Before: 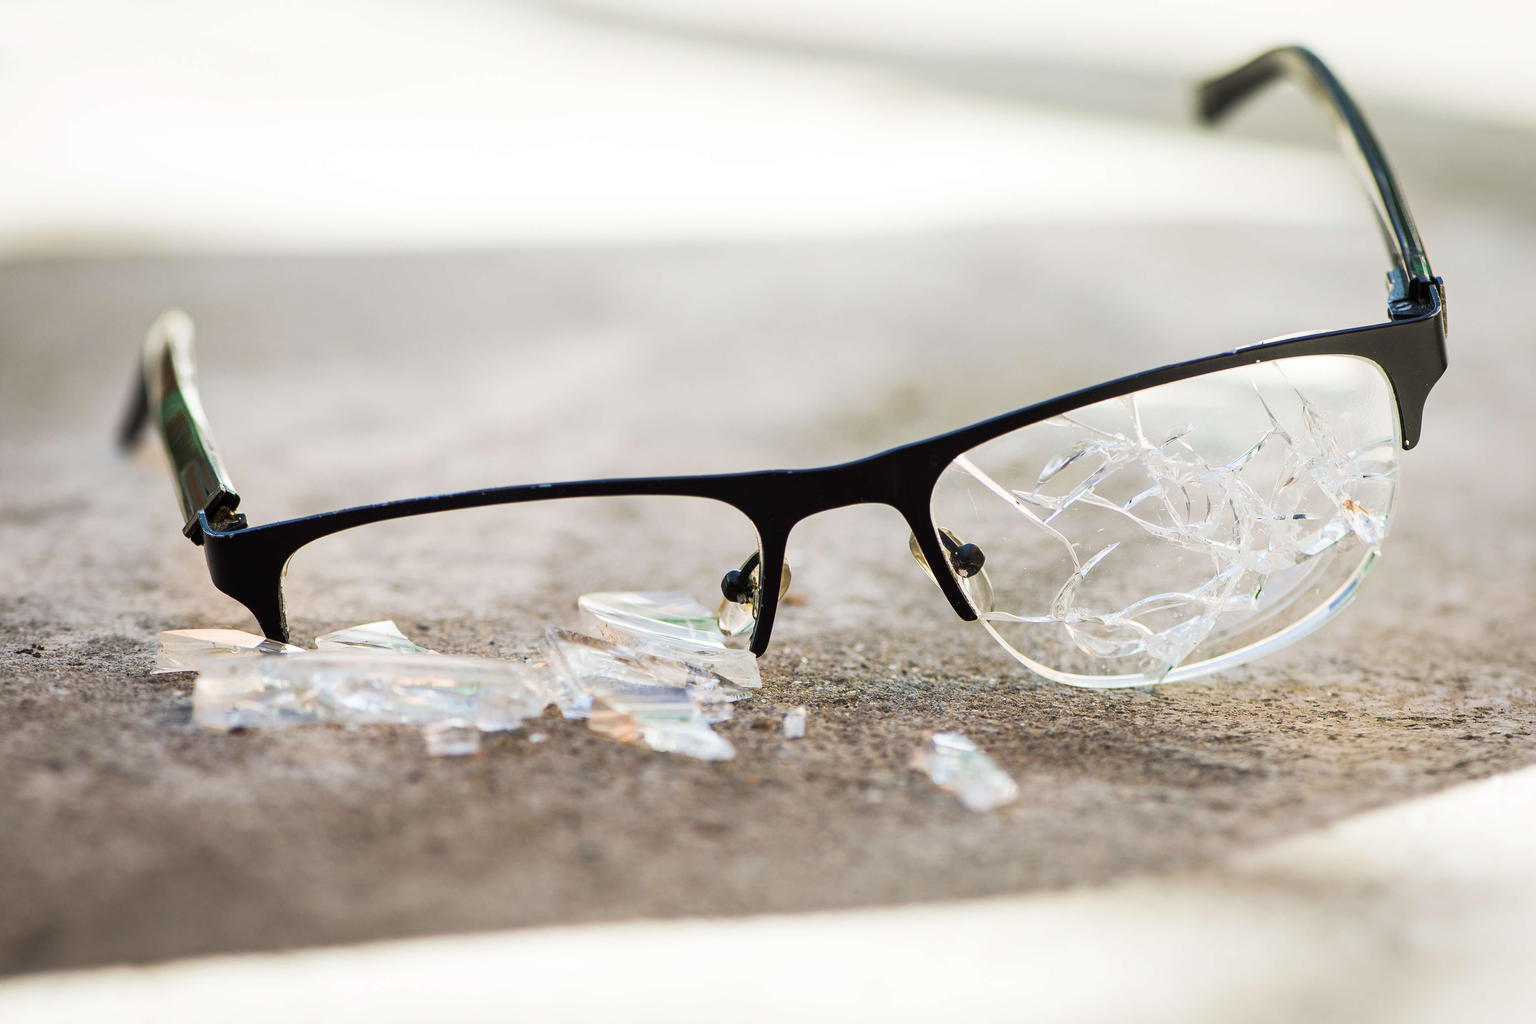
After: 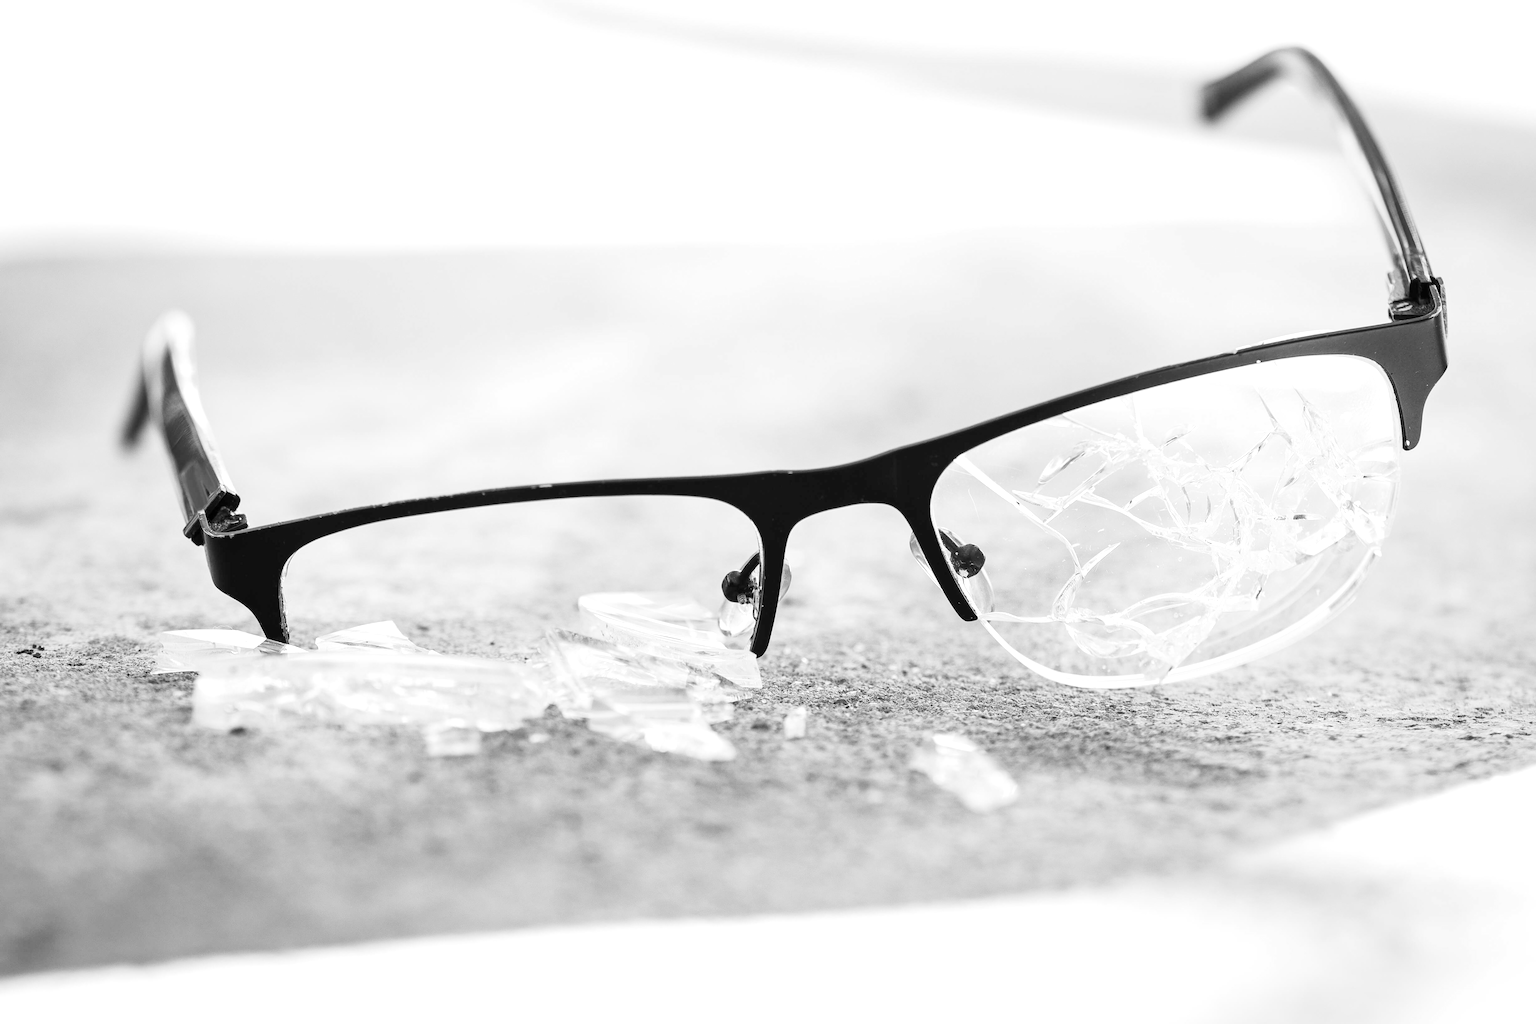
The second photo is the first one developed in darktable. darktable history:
monochrome: a 32, b 64, size 2.3
exposure: exposure 0.493 EV, compensate highlight preservation false
tone curve: curves: ch0 [(0, 0) (0.003, 0.003) (0.011, 0.014) (0.025, 0.033) (0.044, 0.06) (0.069, 0.096) (0.1, 0.132) (0.136, 0.174) (0.177, 0.226) (0.224, 0.282) (0.277, 0.352) (0.335, 0.435) (0.399, 0.524) (0.468, 0.615) (0.543, 0.695) (0.623, 0.771) (0.709, 0.835) (0.801, 0.894) (0.898, 0.944) (1, 1)], preserve colors none
